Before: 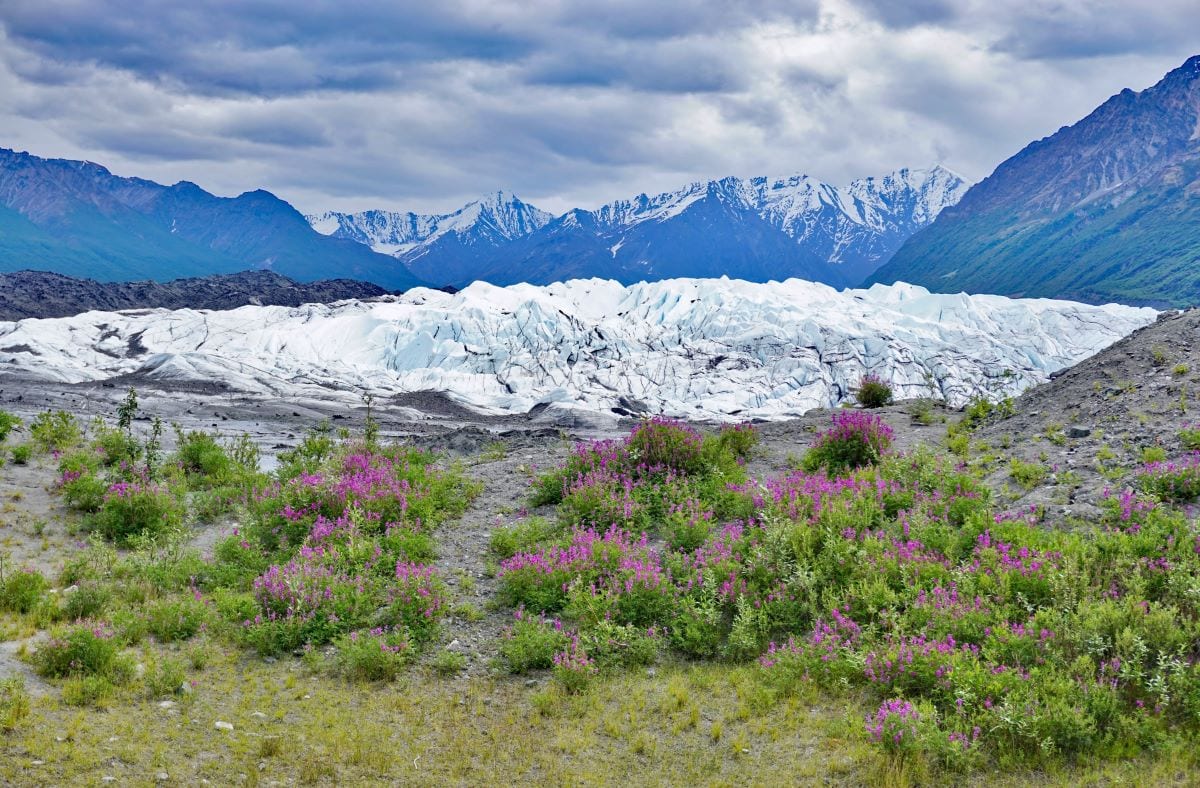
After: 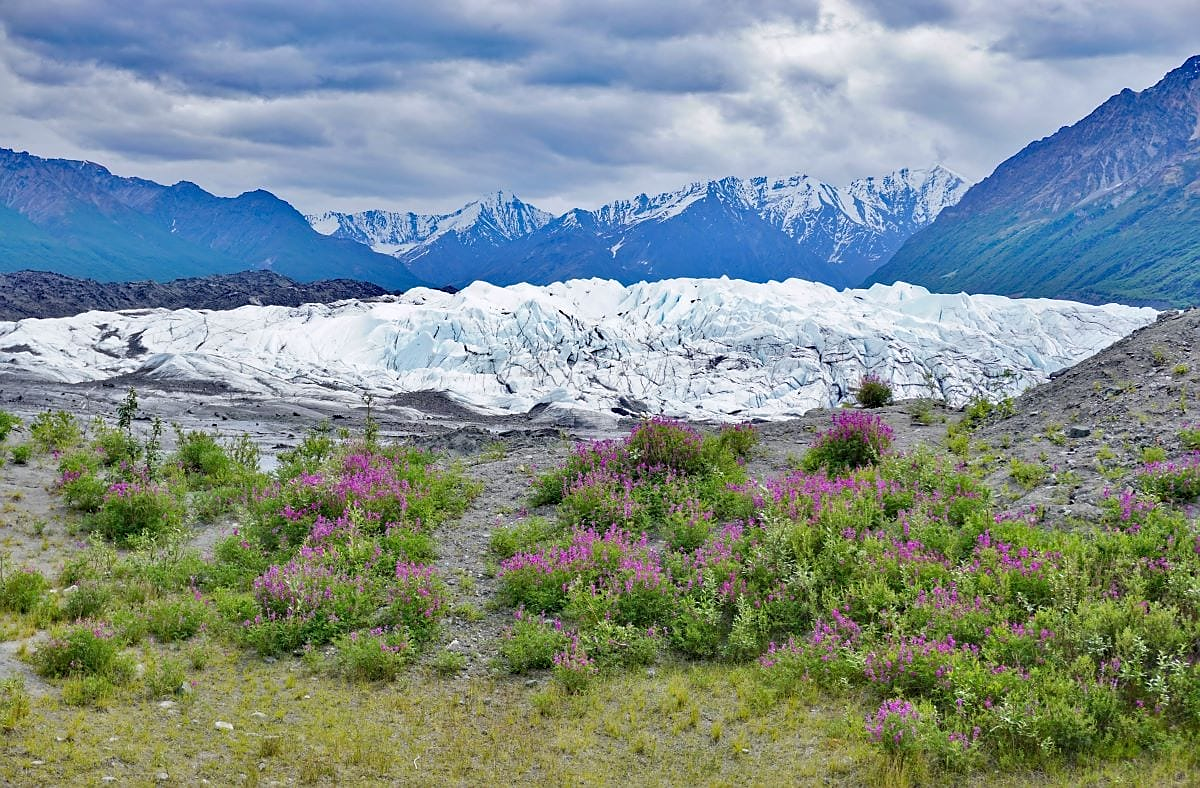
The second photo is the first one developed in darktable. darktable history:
sharpen: radius 0.97, amount 0.609
